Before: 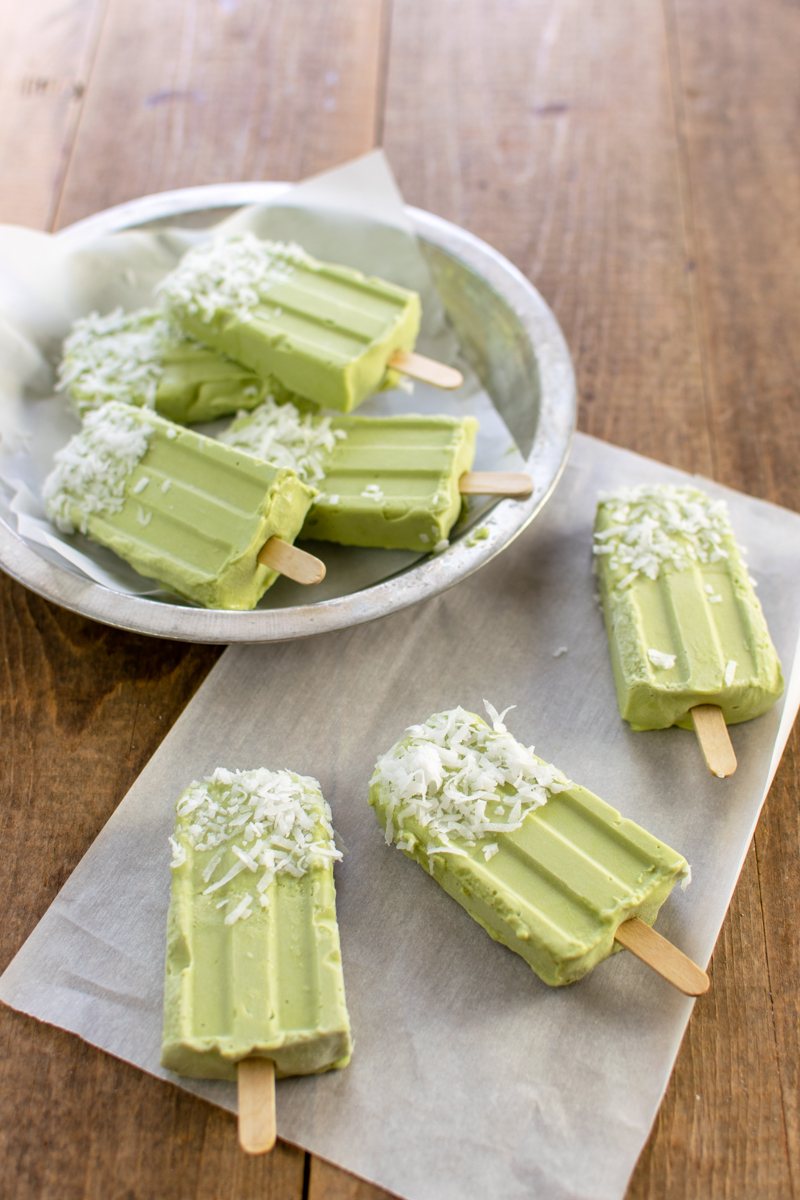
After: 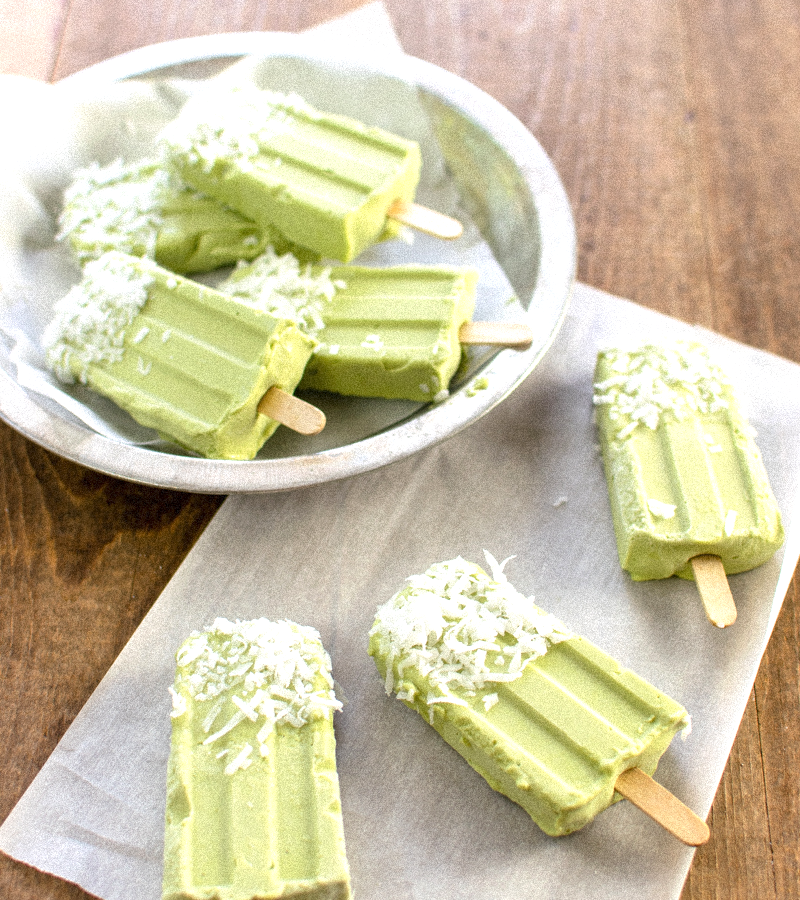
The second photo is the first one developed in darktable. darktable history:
contrast brightness saturation: saturation -0.05
color zones: curves: ch0 [(0, 0.5) (0.143, 0.5) (0.286, 0.5) (0.429, 0.5) (0.571, 0.5) (0.714, 0.476) (0.857, 0.5) (1, 0.5)]; ch2 [(0, 0.5) (0.143, 0.5) (0.286, 0.5) (0.429, 0.5) (0.571, 0.5) (0.714, 0.487) (0.857, 0.5) (1, 0.5)]
crop and rotate: top 12.5%, bottom 12.5%
grain: coarseness 9.38 ISO, strength 34.99%, mid-tones bias 0%
exposure: exposure 0.564 EV, compensate highlight preservation false
